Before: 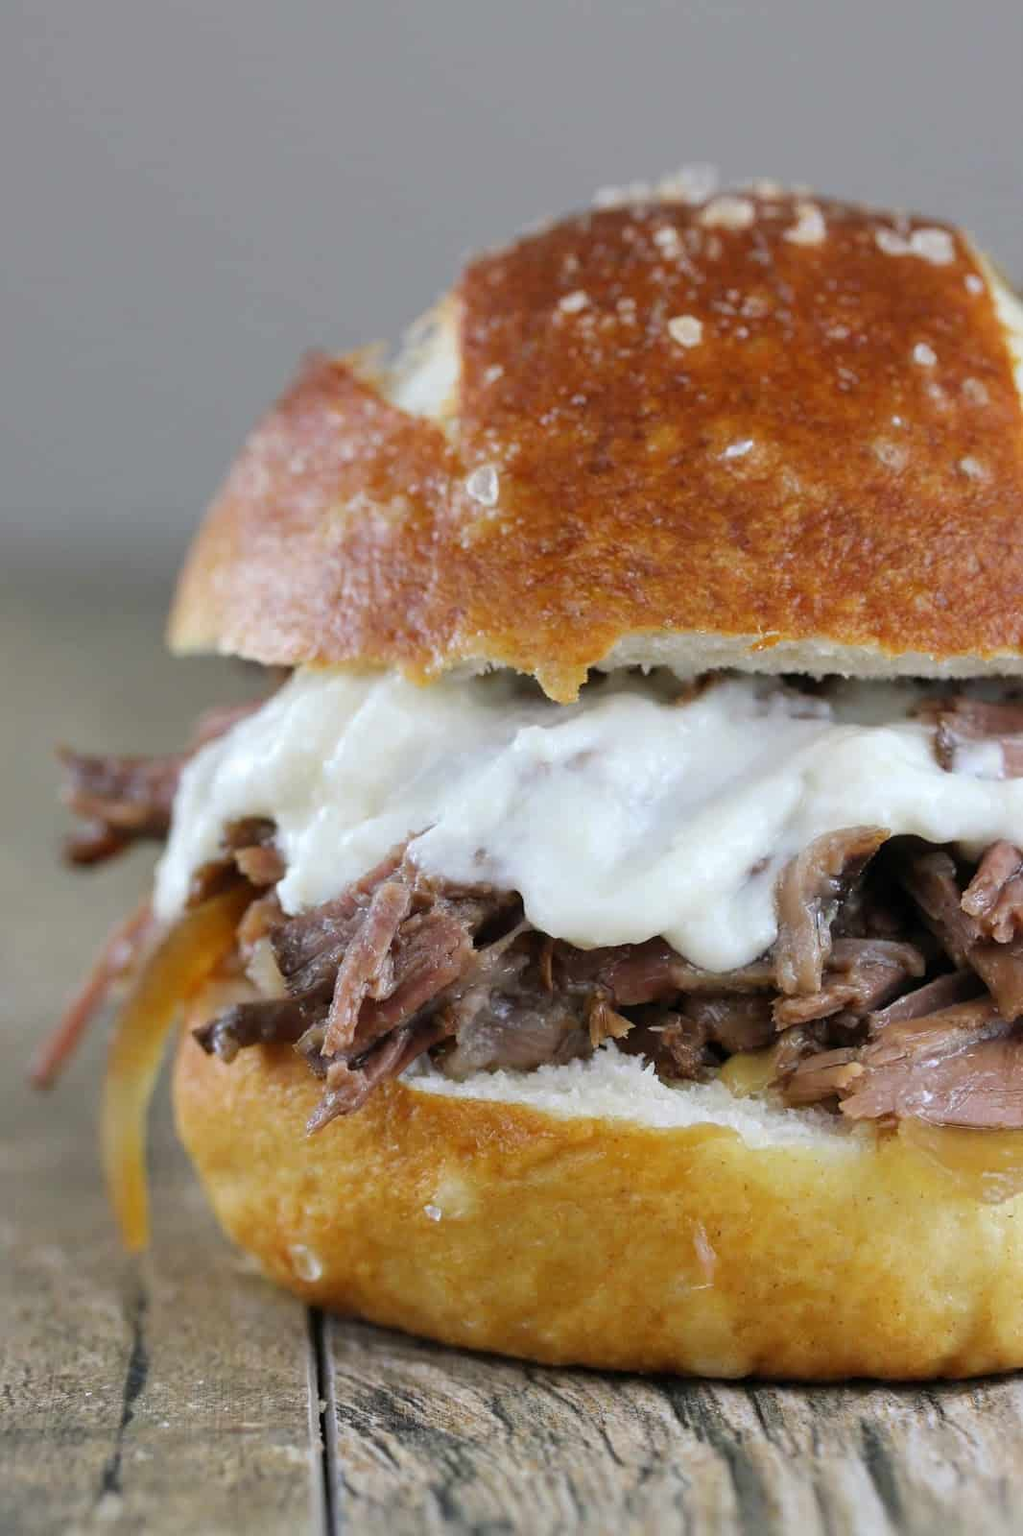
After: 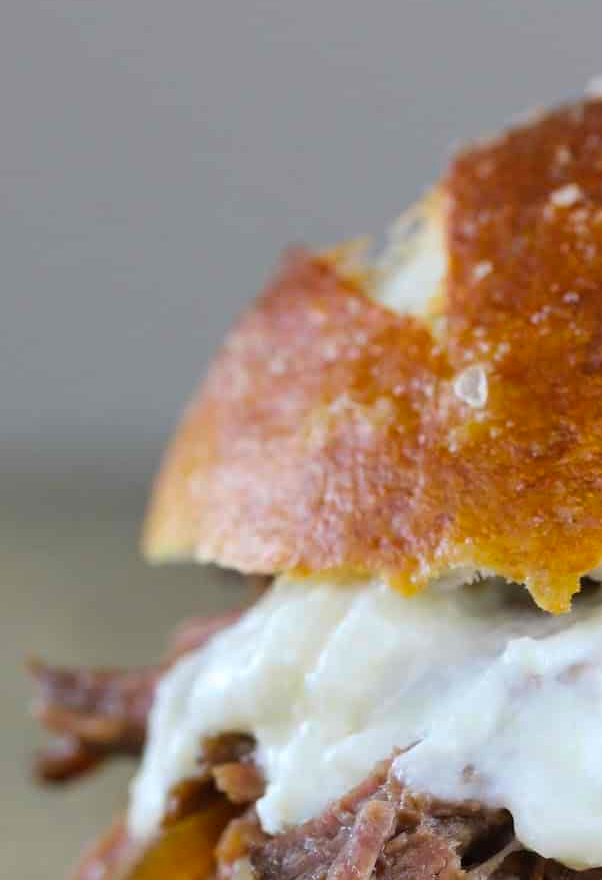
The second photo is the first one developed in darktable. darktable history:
crop and rotate: left 3.06%, top 7.55%, right 40.43%, bottom 37.412%
color balance rgb: power › luminance 1.355%, linear chroma grading › shadows -29.779%, linear chroma grading › global chroma 35.298%, perceptual saturation grading › global saturation 0.999%, global vibrance 20%
